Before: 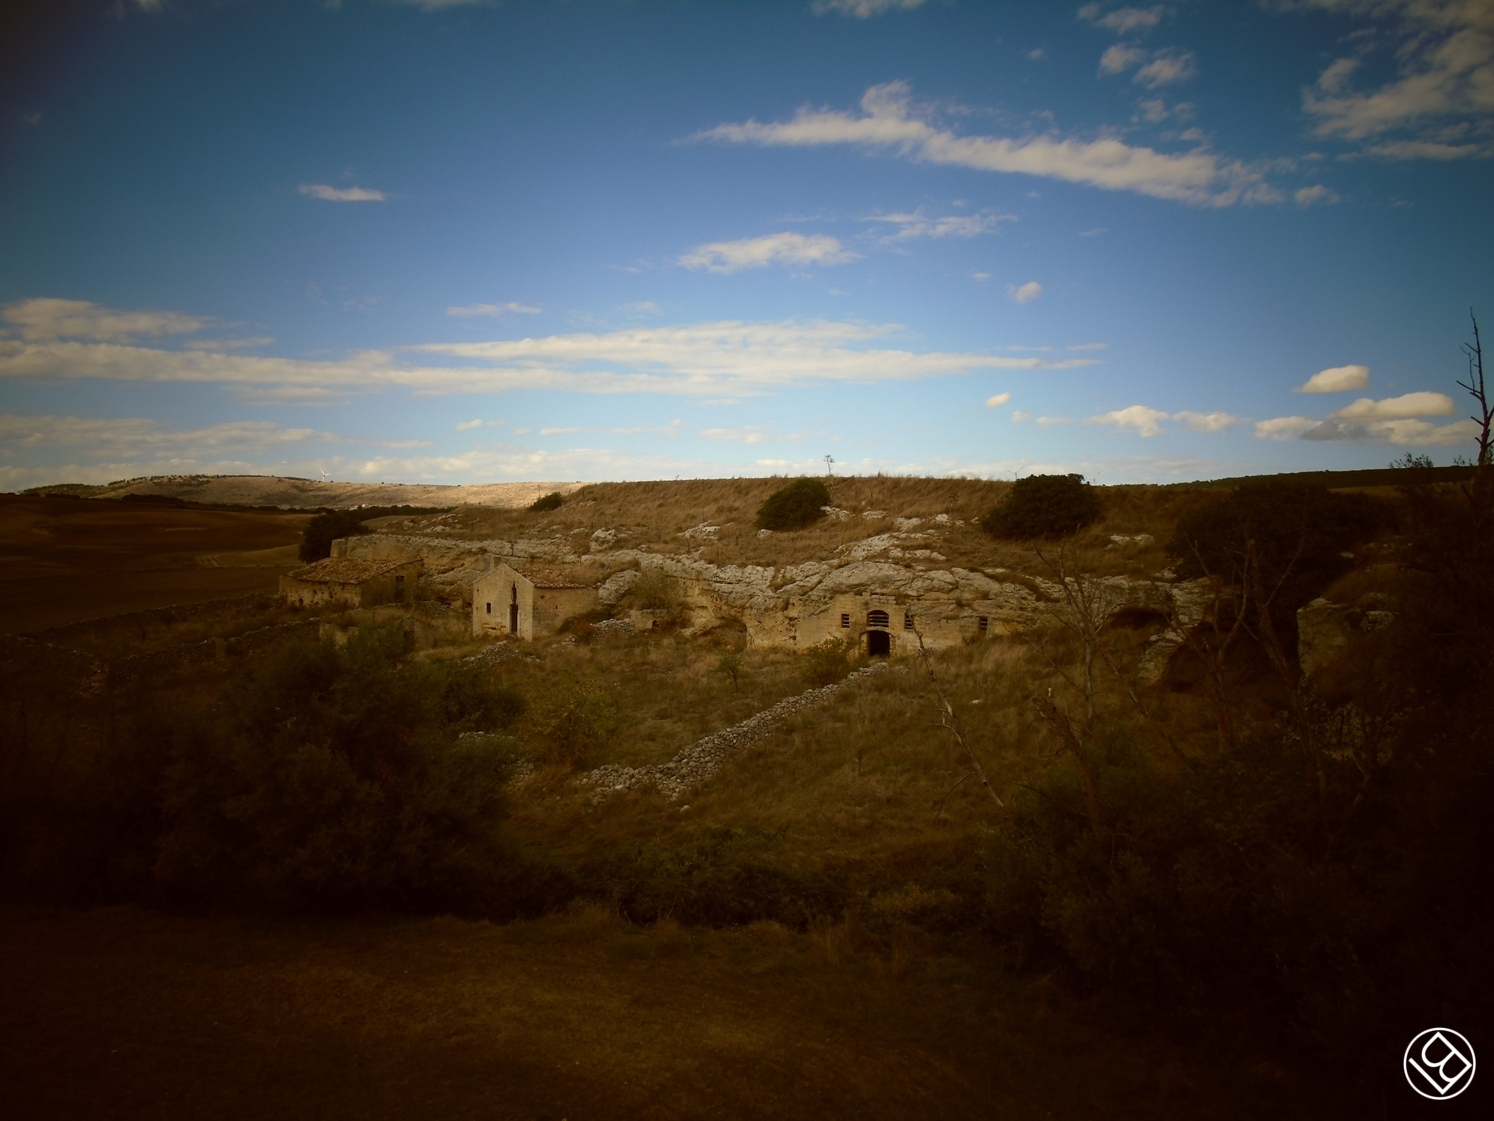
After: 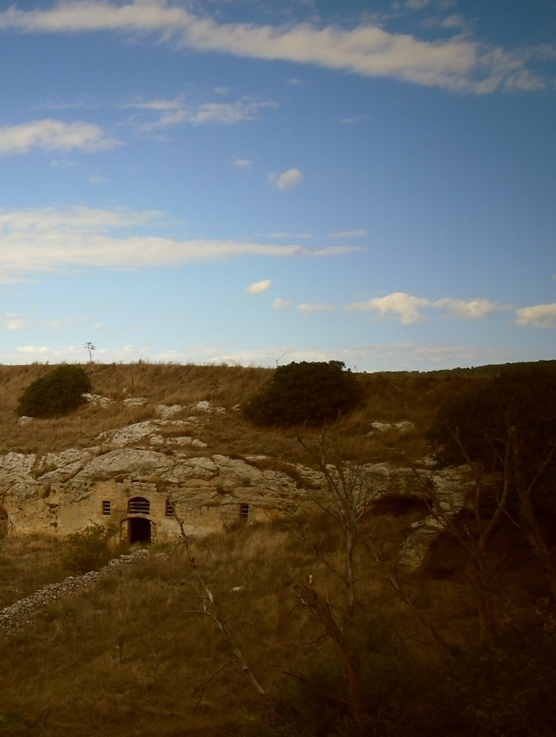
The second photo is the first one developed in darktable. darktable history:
crop and rotate: left 49.49%, top 10.134%, right 13.242%, bottom 24.084%
